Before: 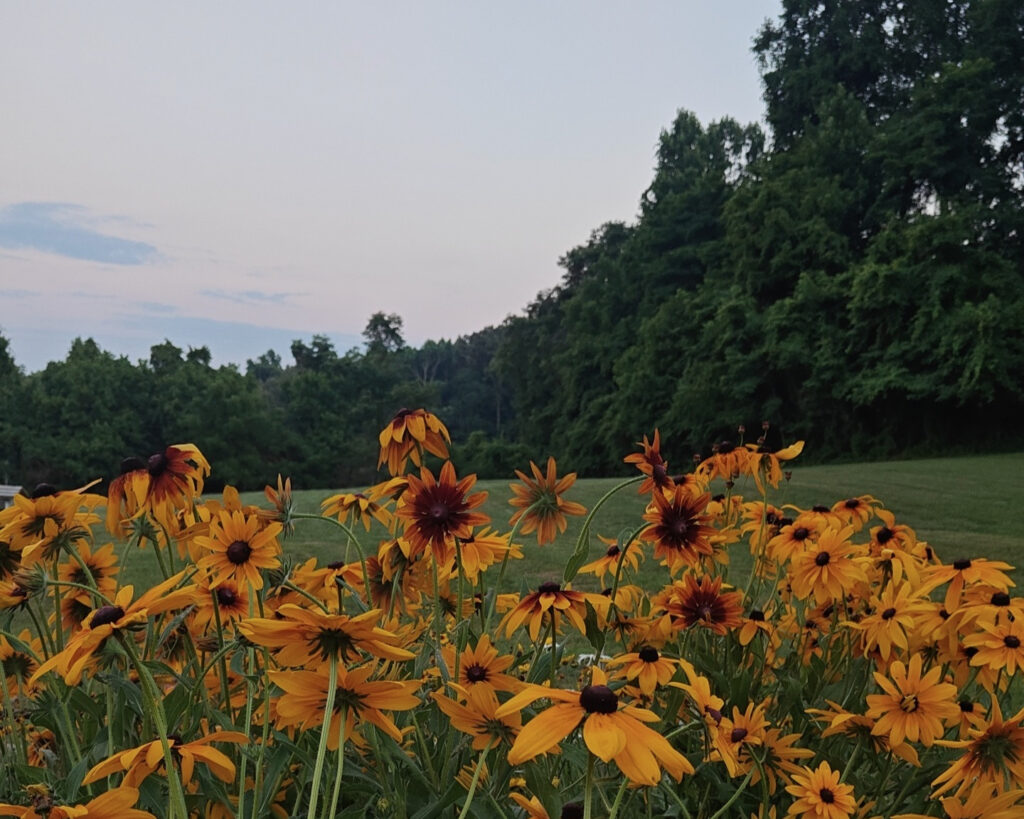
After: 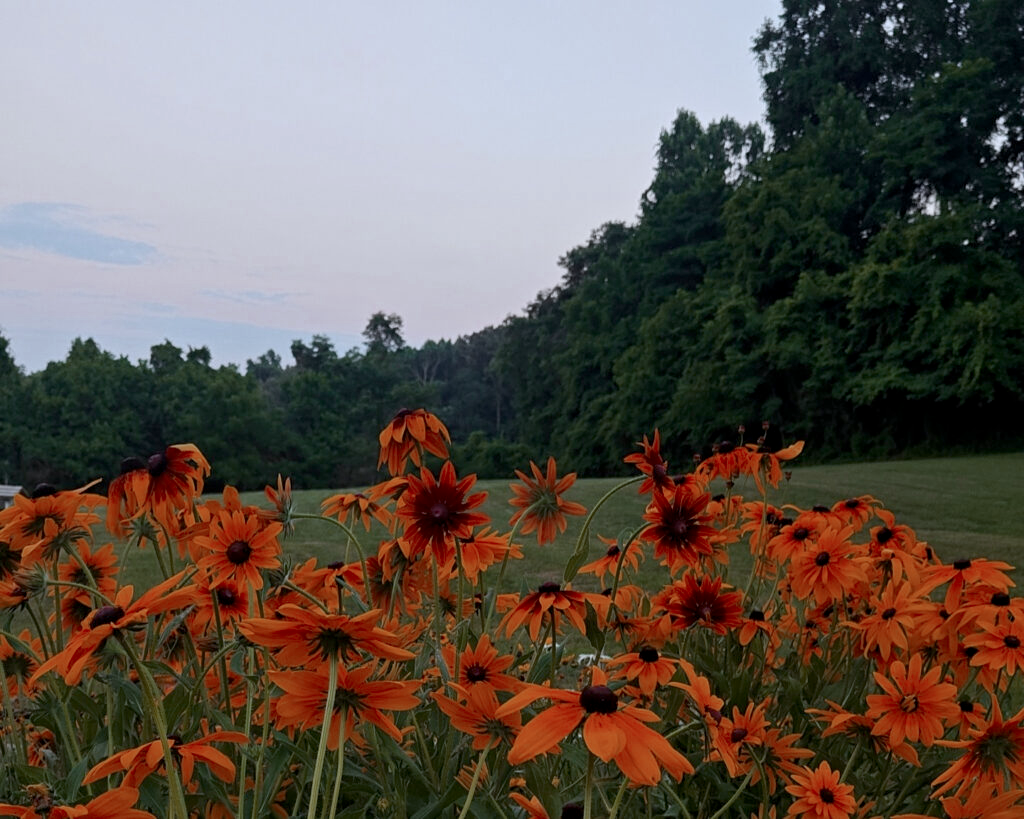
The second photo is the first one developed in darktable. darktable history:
color zones: curves: ch0 [(0, 0.299) (0.25, 0.383) (0.456, 0.352) (0.736, 0.571)]; ch1 [(0, 0.63) (0.151, 0.568) (0.254, 0.416) (0.47, 0.558) (0.732, 0.37) (0.909, 0.492)]; ch2 [(0.004, 0.604) (0.158, 0.443) (0.257, 0.403) (0.761, 0.468)]
color calibration: illuminant as shot in camera, x 0.358, y 0.373, temperature 4628.91 K
